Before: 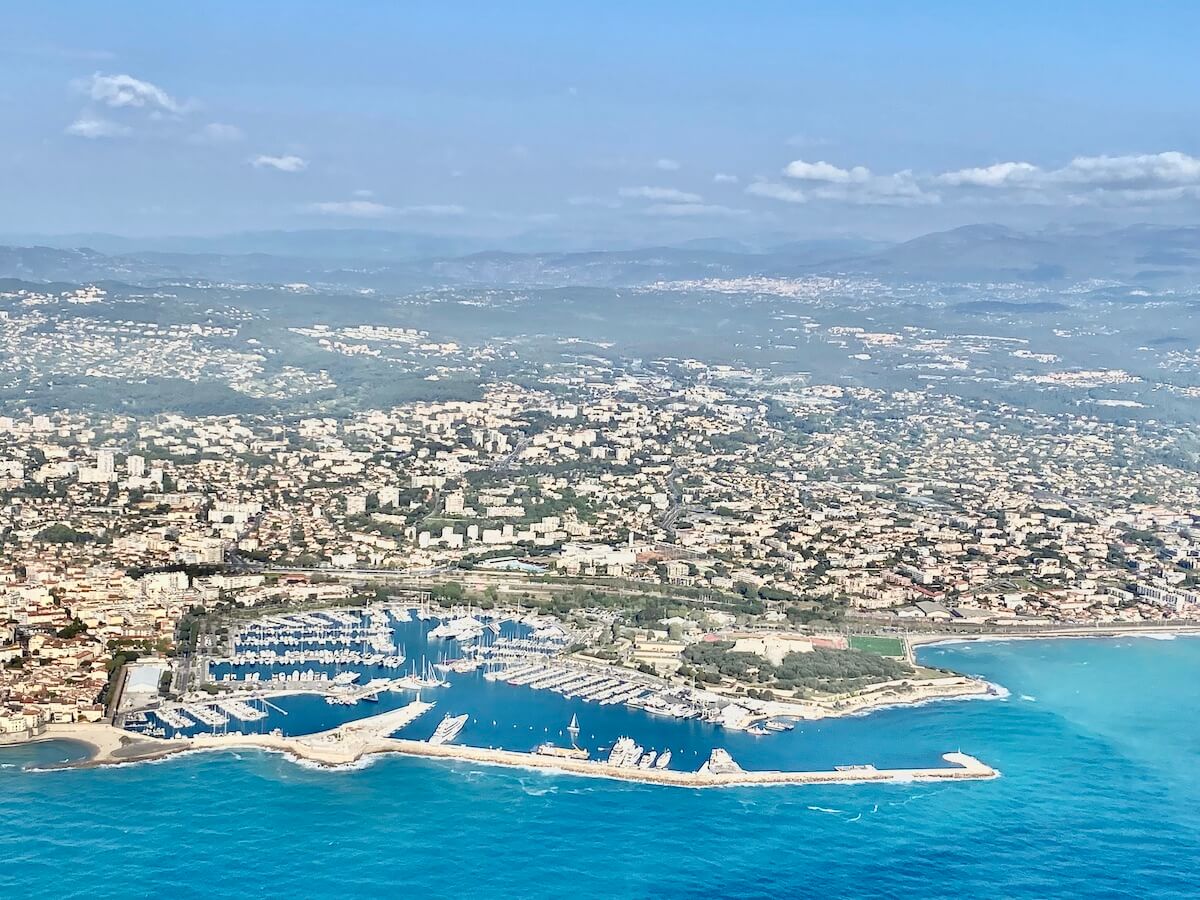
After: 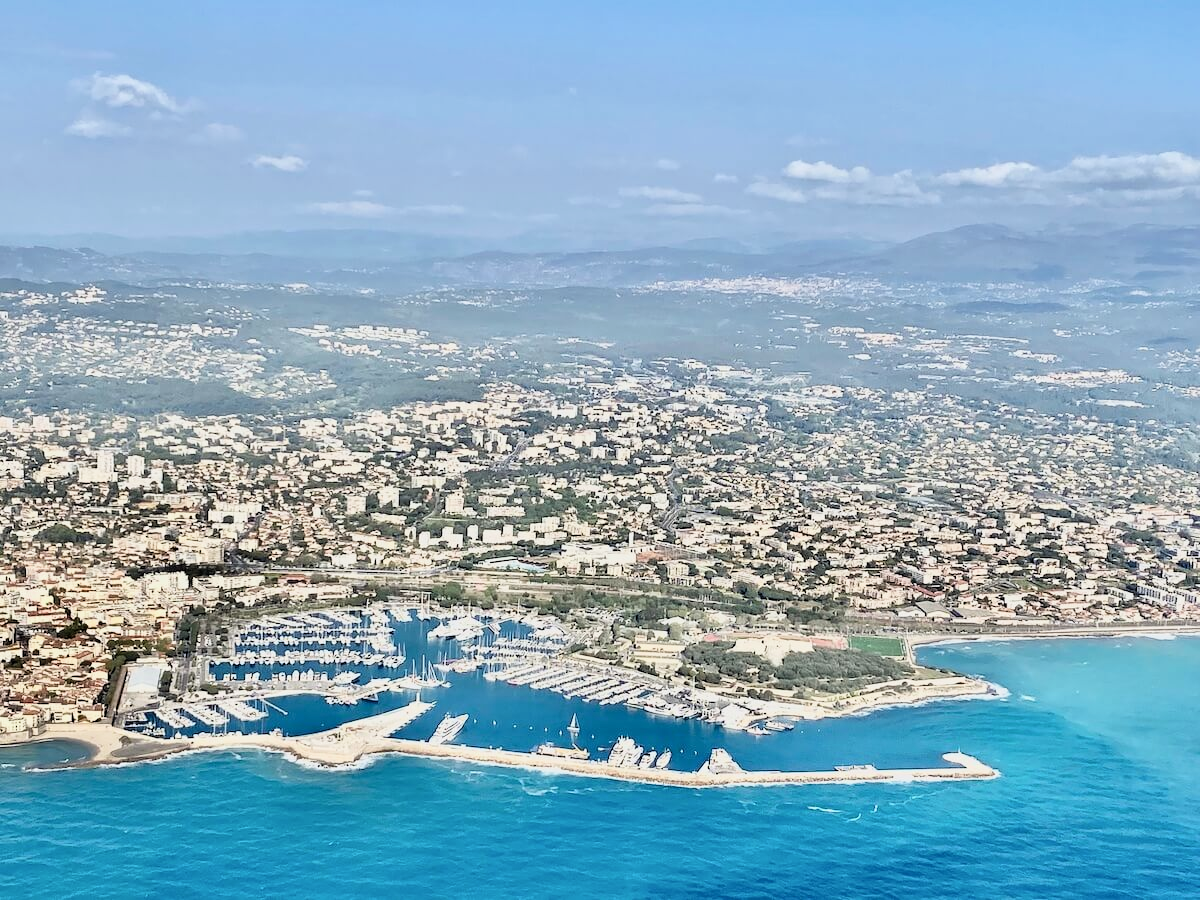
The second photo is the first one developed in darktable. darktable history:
local contrast: mode bilateral grid, contrast 16, coarseness 37, detail 104%, midtone range 0.2
filmic rgb: middle gray luminance 21.91%, black relative exposure -14.01 EV, white relative exposure 2.96 EV, target black luminance 0%, hardness 8.8, latitude 59.91%, contrast 1.208, highlights saturation mix 4.34%, shadows ↔ highlights balance 40.92%
